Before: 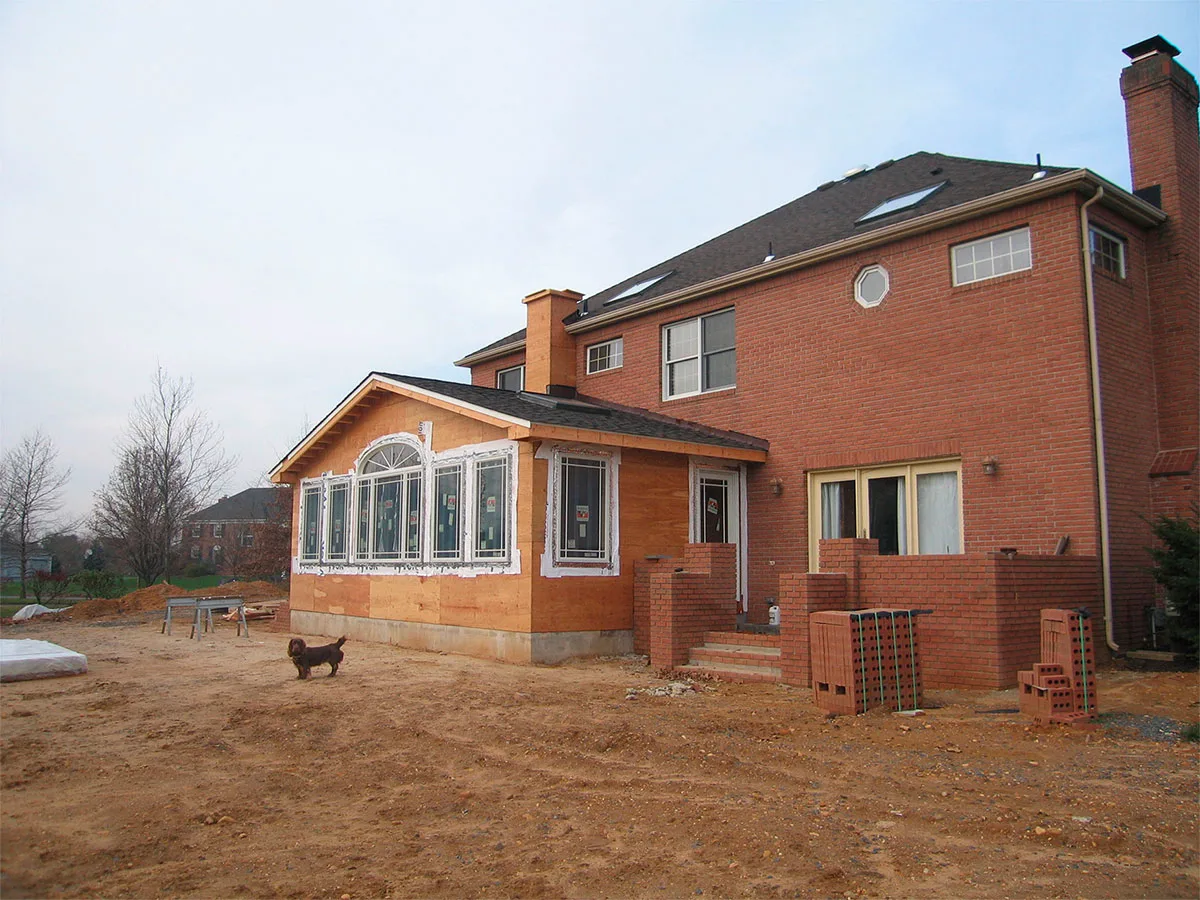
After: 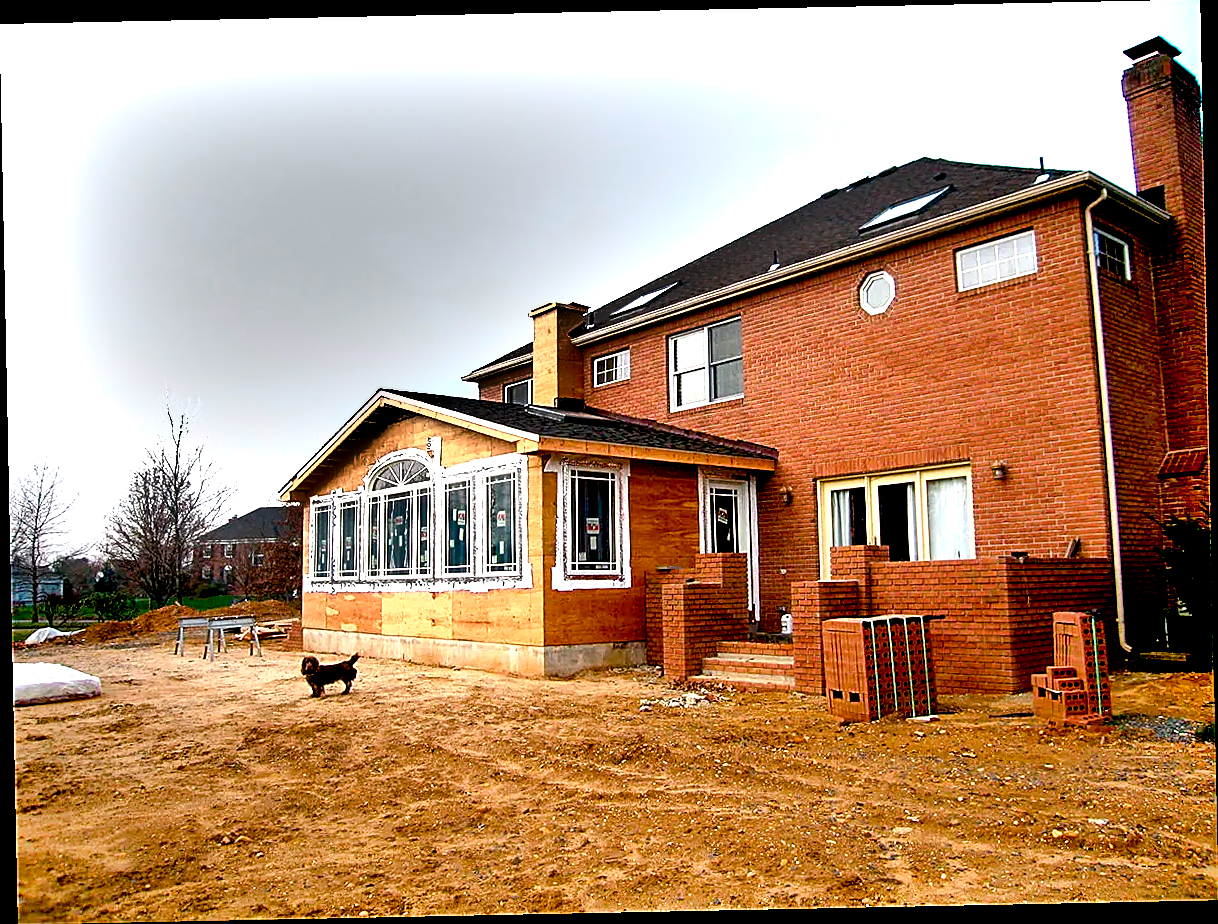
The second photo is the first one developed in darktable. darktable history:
contrast equalizer: octaves 7, y [[0.6 ×6], [0.55 ×6], [0 ×6], [0 ×6], [0 ×6]], mix 0.15
color balance rgb: shadows lift › luminance -20%, power › hue 72.24°, highlights gain › luminance 15%, global offset › hue 171.6°, perceptual saturation grading › highlights -15%, perceptual saturation grading › shadows 25%, global vibrance 35%, contrast 10%
shadows and highlights: highlights color adjustment 0%, soften with gaussian
exposure: black level correction 0.035, exposure 0.9 EV, compensate highlight preservation false
sharpen: amount 0.6
rotate and perspective: rotation -1.17°, automatic cropping off
